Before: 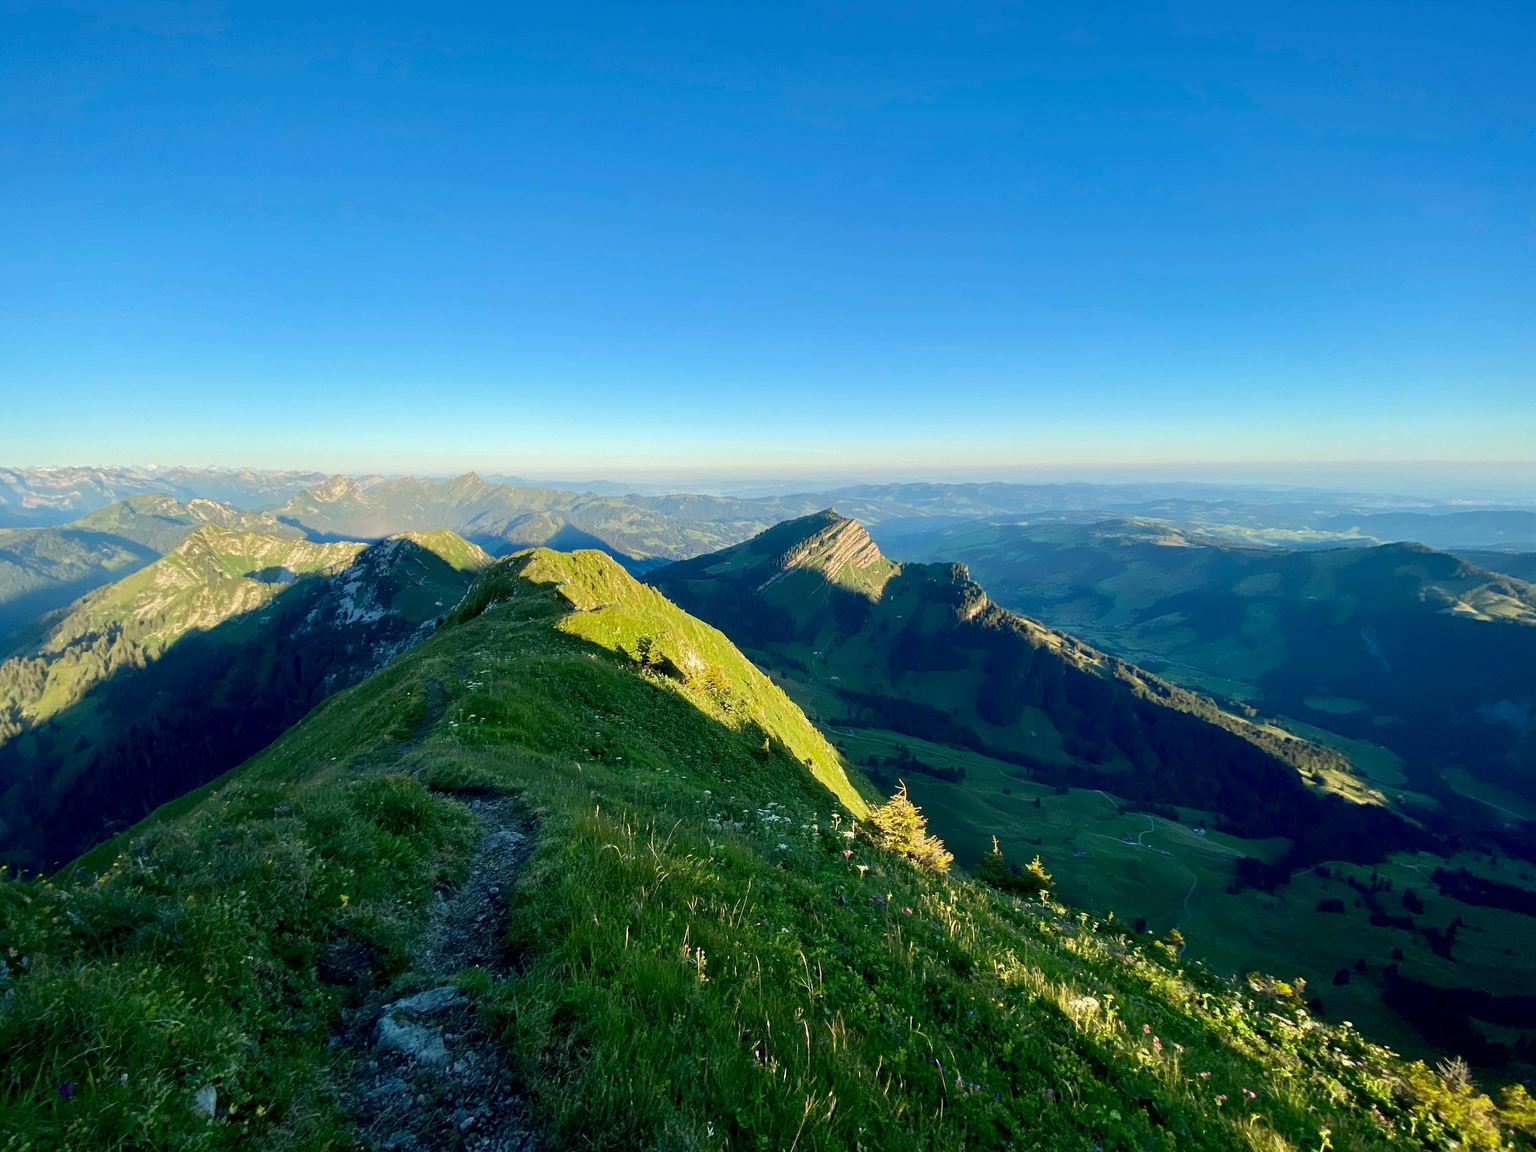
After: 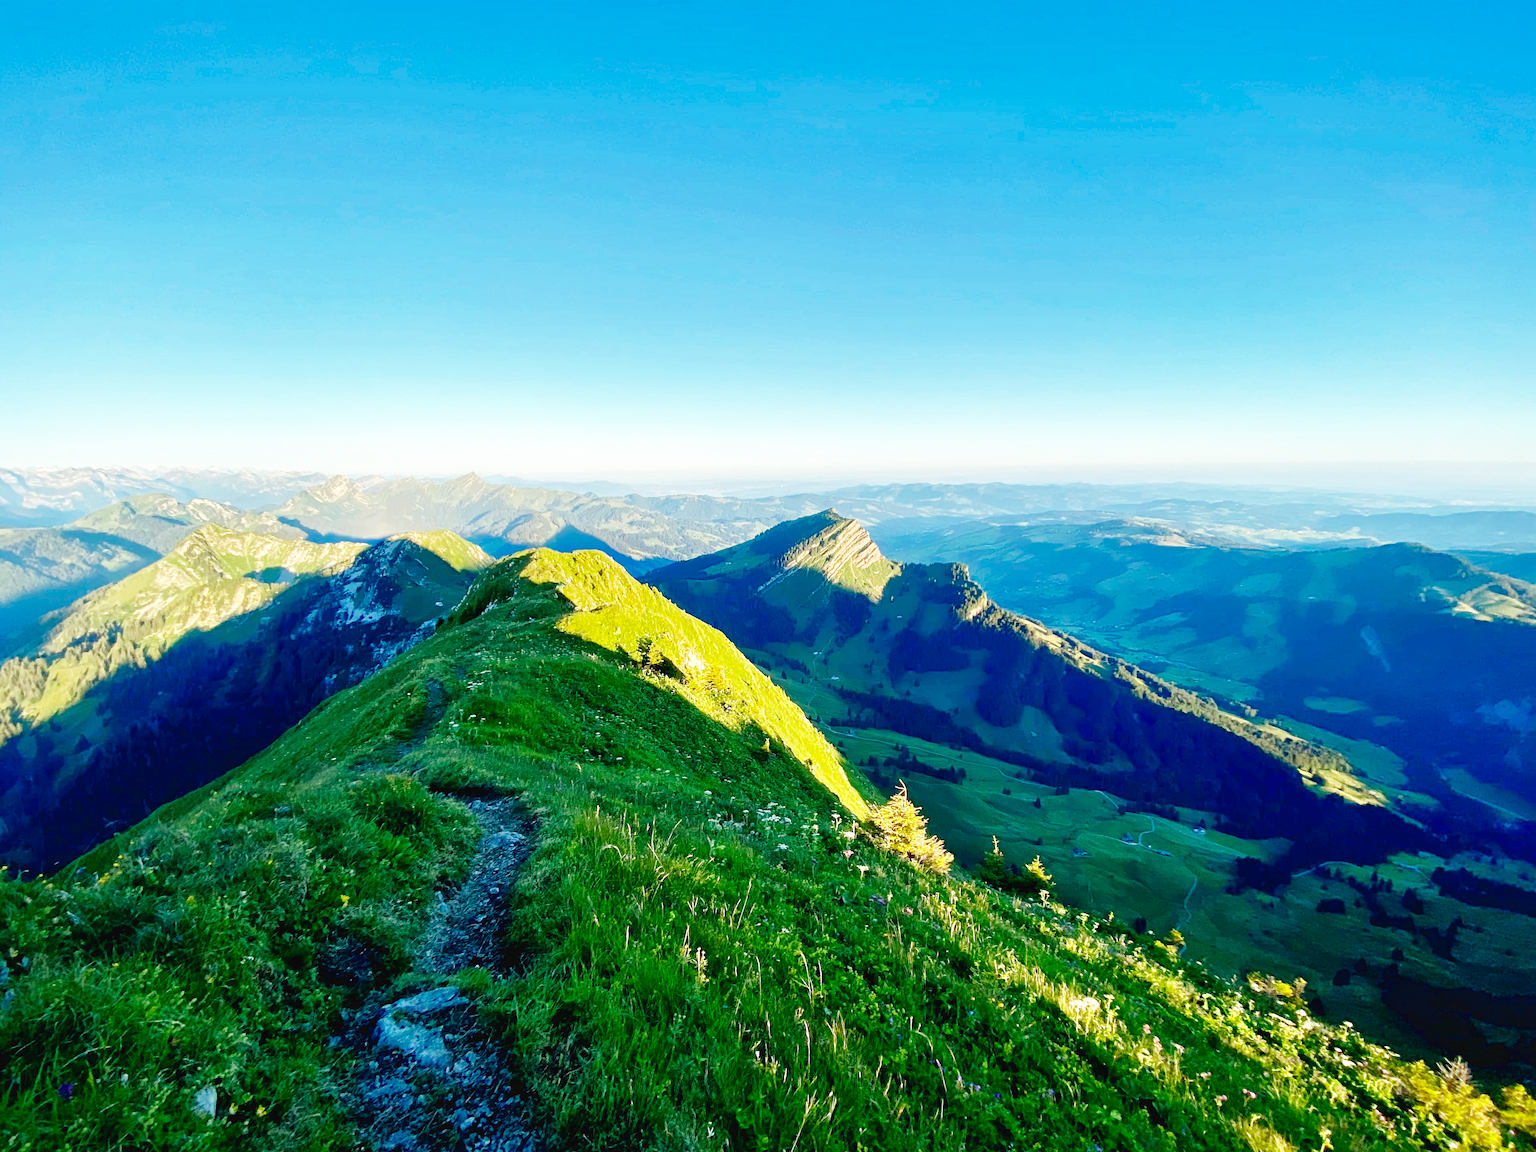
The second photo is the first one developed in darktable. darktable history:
base curve: curves: ch0 [(0, 0.003) (0.001, 0.002) (0.006, 0.004) (0.02, 0.022) (0.048, 0.086) (0.094, 0.234) (0.162, 0.431) (0.258, 0.629) (0.385, 0.8) (0.548, 0.918) (0.751, 0.988) (1, 1)], preserve colors none
shadows and highlights: on, module defaults
